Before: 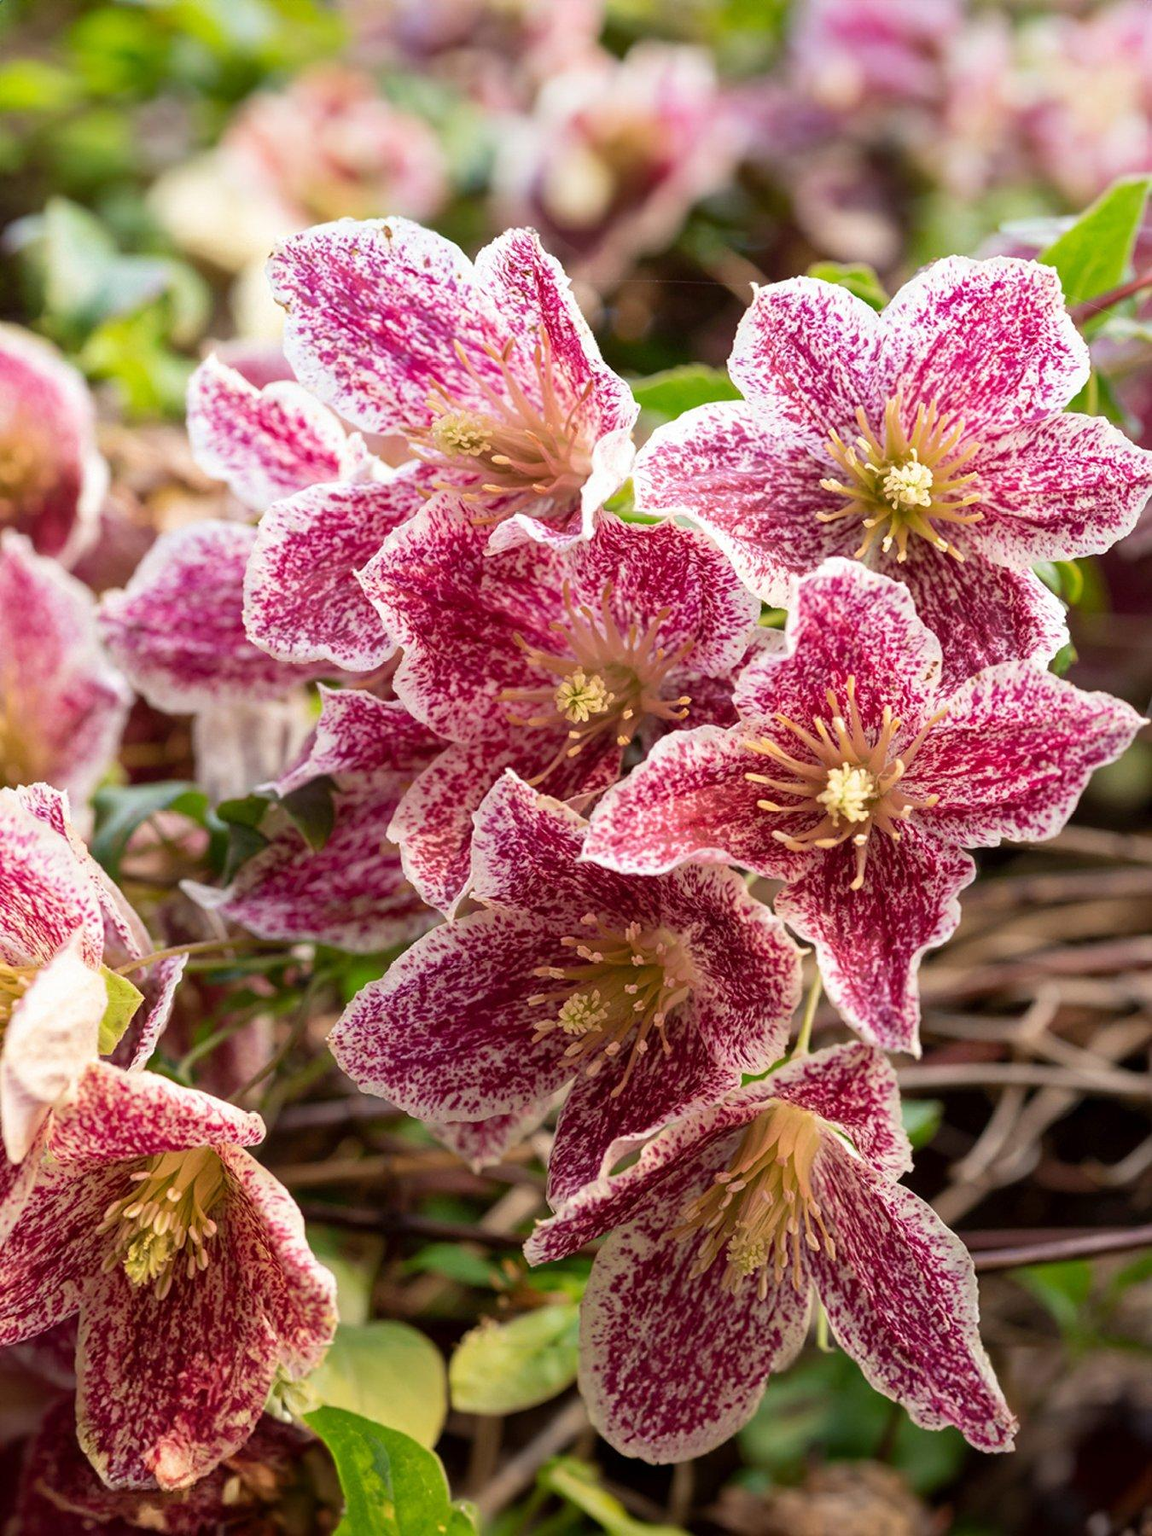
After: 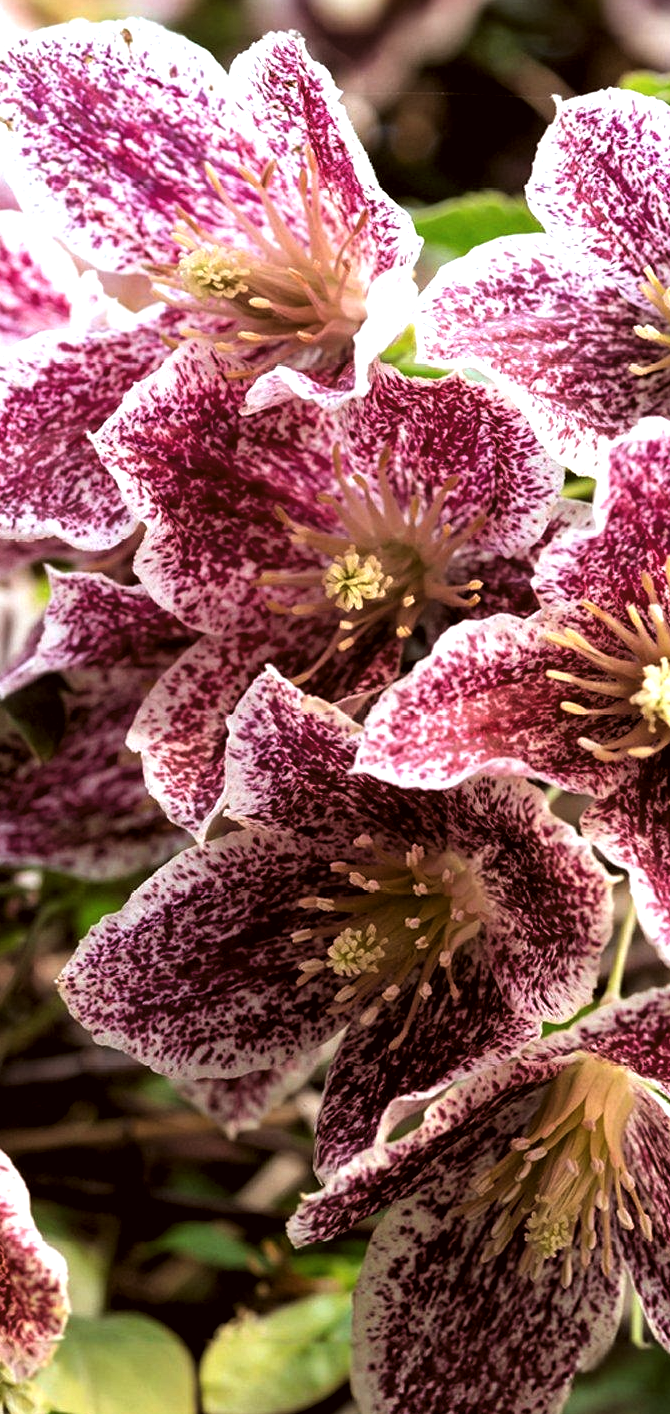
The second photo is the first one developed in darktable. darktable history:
crop and rotate: angle 0.011°, left 24.24%, top 13.104%, right 26.11%, bottom 8.313%
color correction: highlights a* -3.52, highlights b* -6.15, shadows a* 3.17, shadows b* 5.78
levels: levels [0.129, 0.519, 0.867]
